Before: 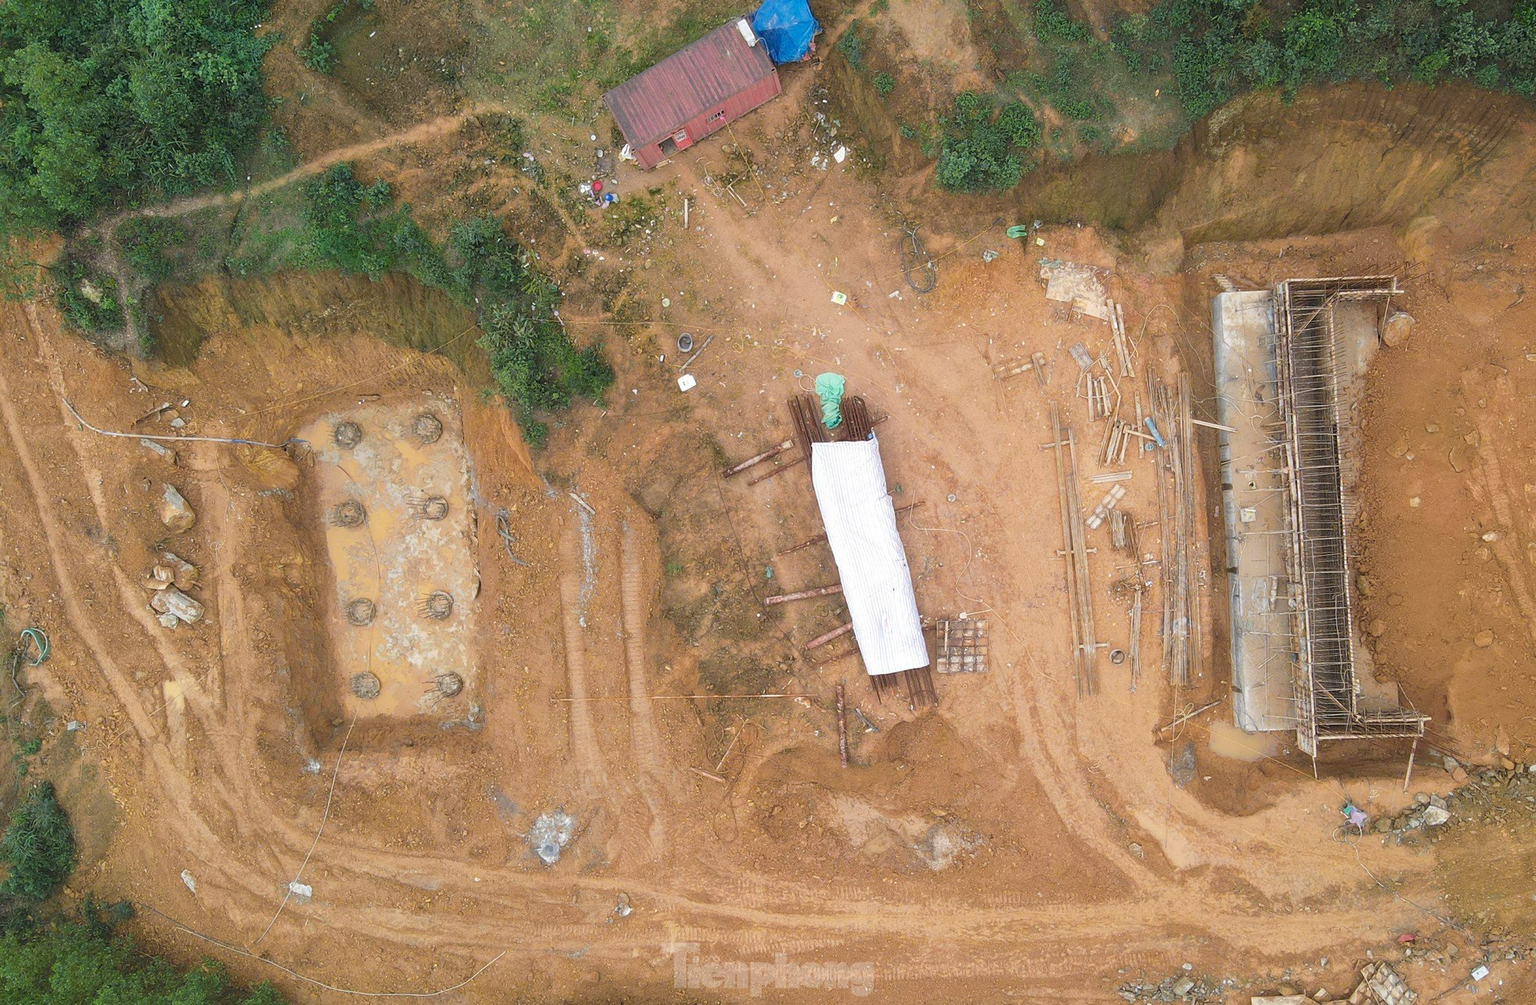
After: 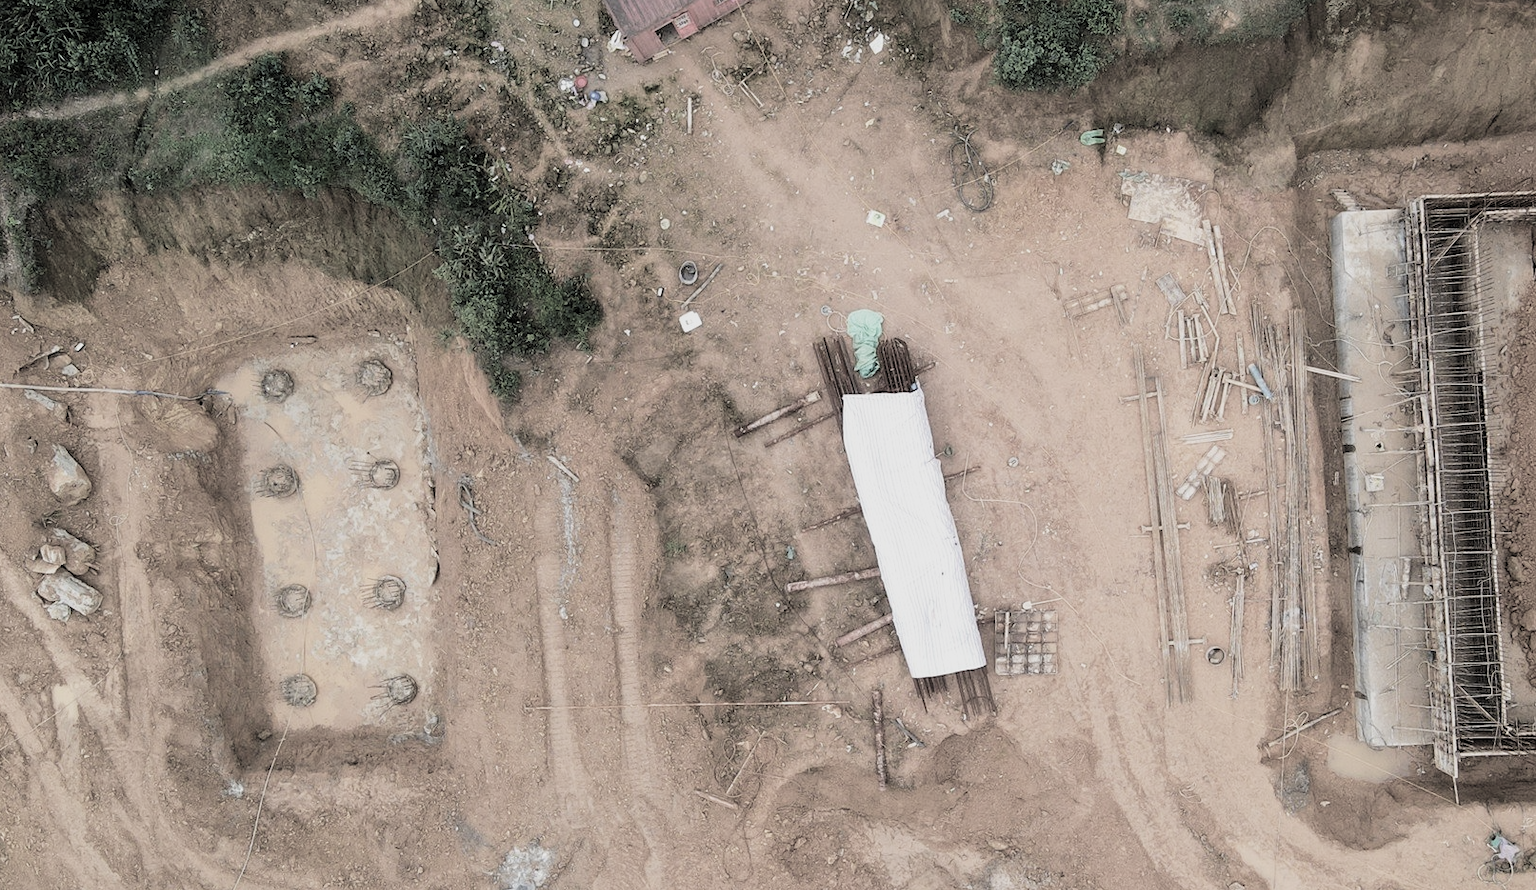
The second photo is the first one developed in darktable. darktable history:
filmic rgb: black relative exposure -5.06 EV, white relative exposure 3.97 EV, hardness 2.88, contrast 1.399, highlights saturation mix -29.57%, add noise in highlights 0.098, color science v4 (2020), type of noise poissonian
crop: left 7.875%, top 11.823%, right 10.071%, bottom 15.425%
